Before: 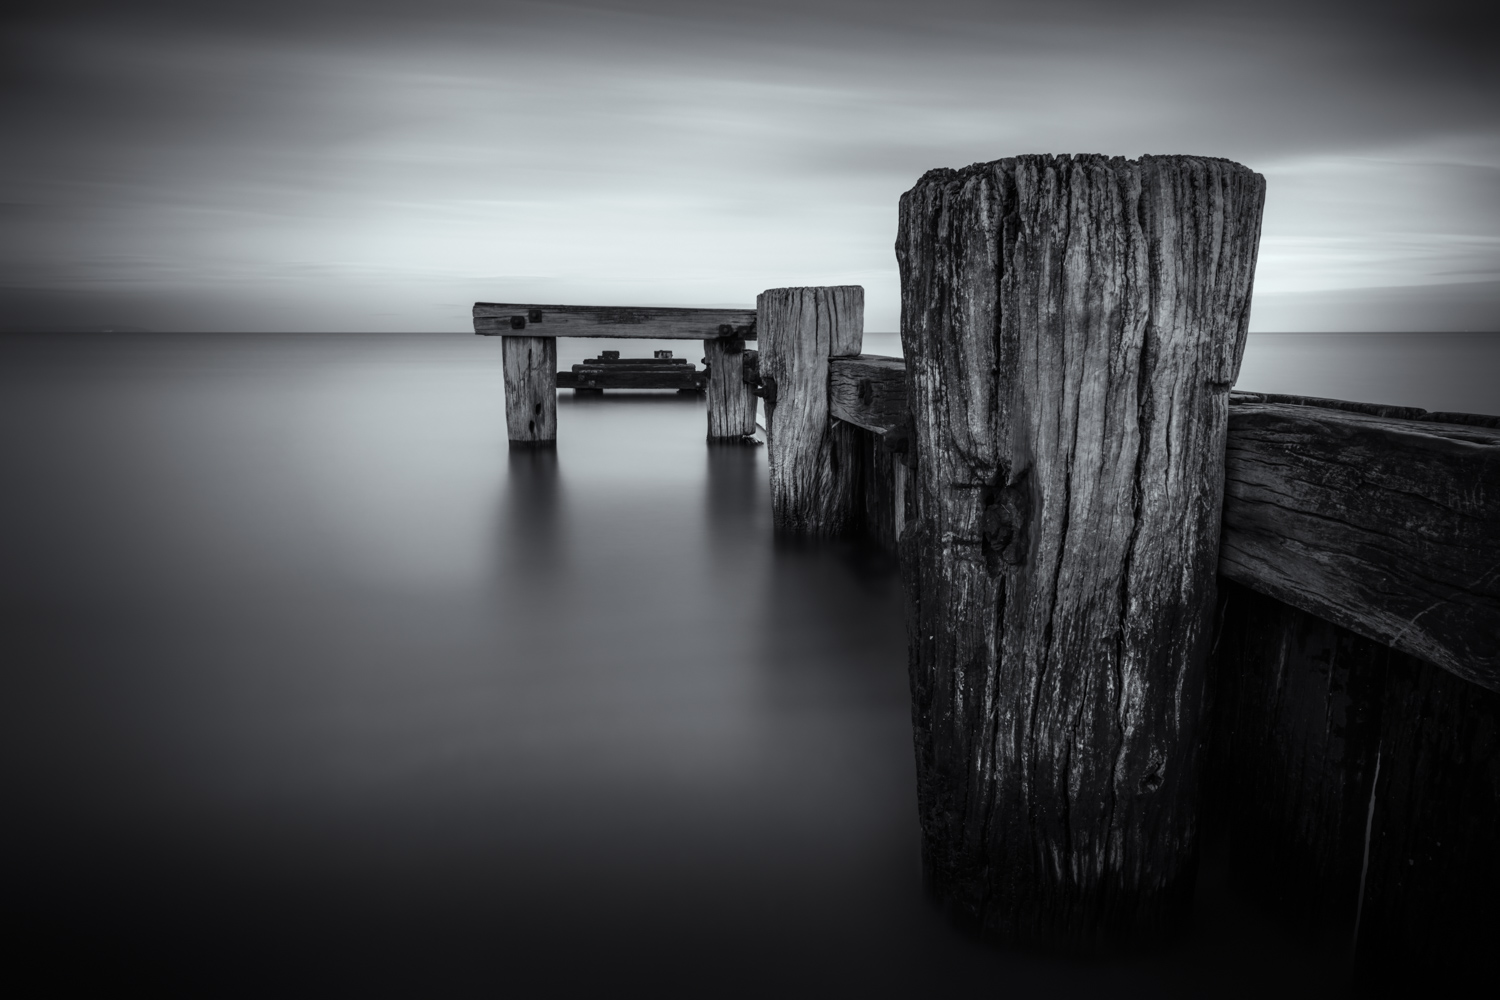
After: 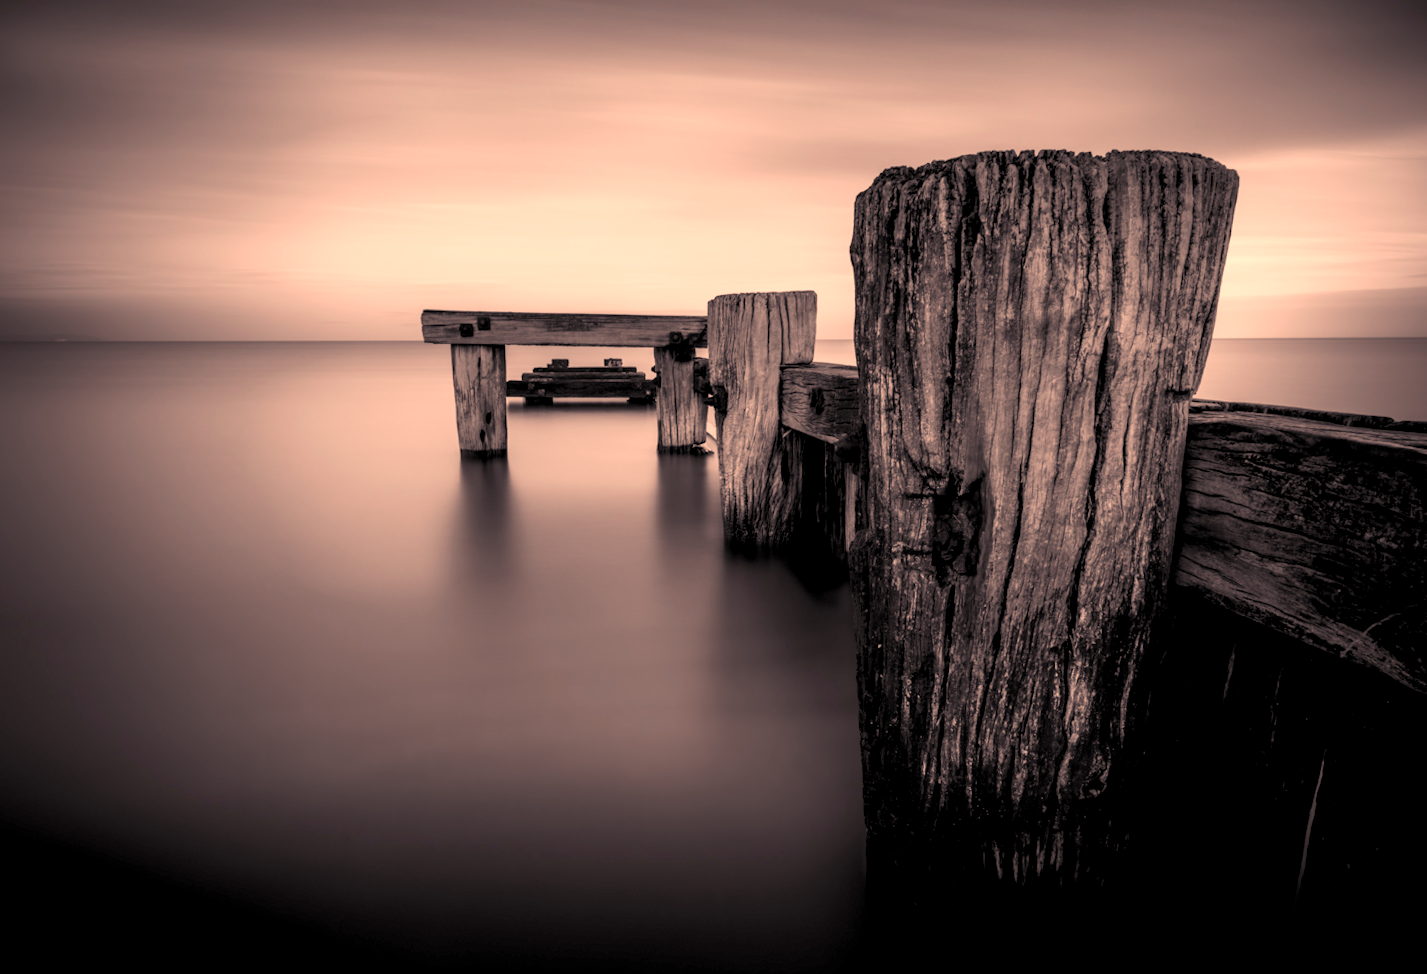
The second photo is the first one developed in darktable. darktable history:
rgb levels: levels [[0.013, 0.434, 0.89], [0, 0.5, 1], [0, 0.5, 1]]
rotate and perspective: rotation 0.074°, lens shift (vertical) 0.096, lens shift (horizontal) -0.041, crop left 0.043, crop right 0.952, crop top 0.024, crop bottom 0.979
color zones: curves: ch0 [(0.25, 0.5) (0.428, 0.473) (0.75, 0.5)]; ch1 [(0.243, 0.479) (0.398, 0.452) (0.75, 0.5)]
color correction: highlights a* 21.88, highlights b* 22.25
color balance rgb: shadows lift › chroma 2%, shadows lift › hue 247.2°, power › chroma 0.3%, power › hue 25.2°, highlights gain › chroma 3%, highlights gain › hue 60°, global offset › luminance 0.75%, perceptual saturation grading › global saturation 20%, perceptual saturation grading › highlights -20%, perceptual saturation grading › shadows 30%, global vibrance 20%
